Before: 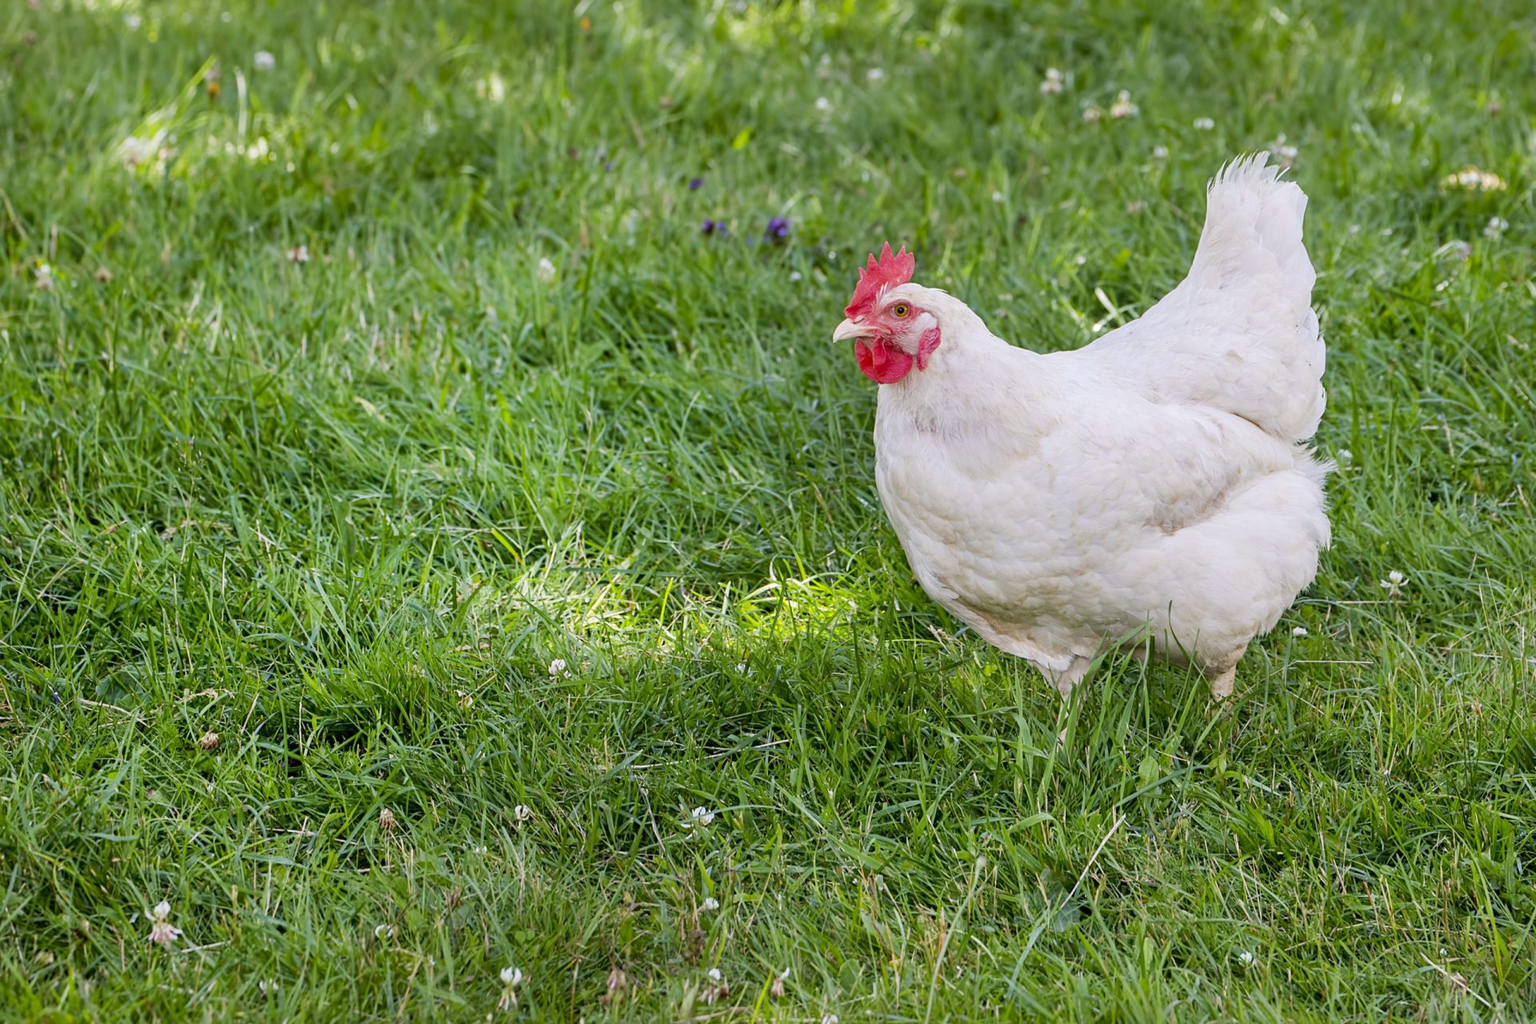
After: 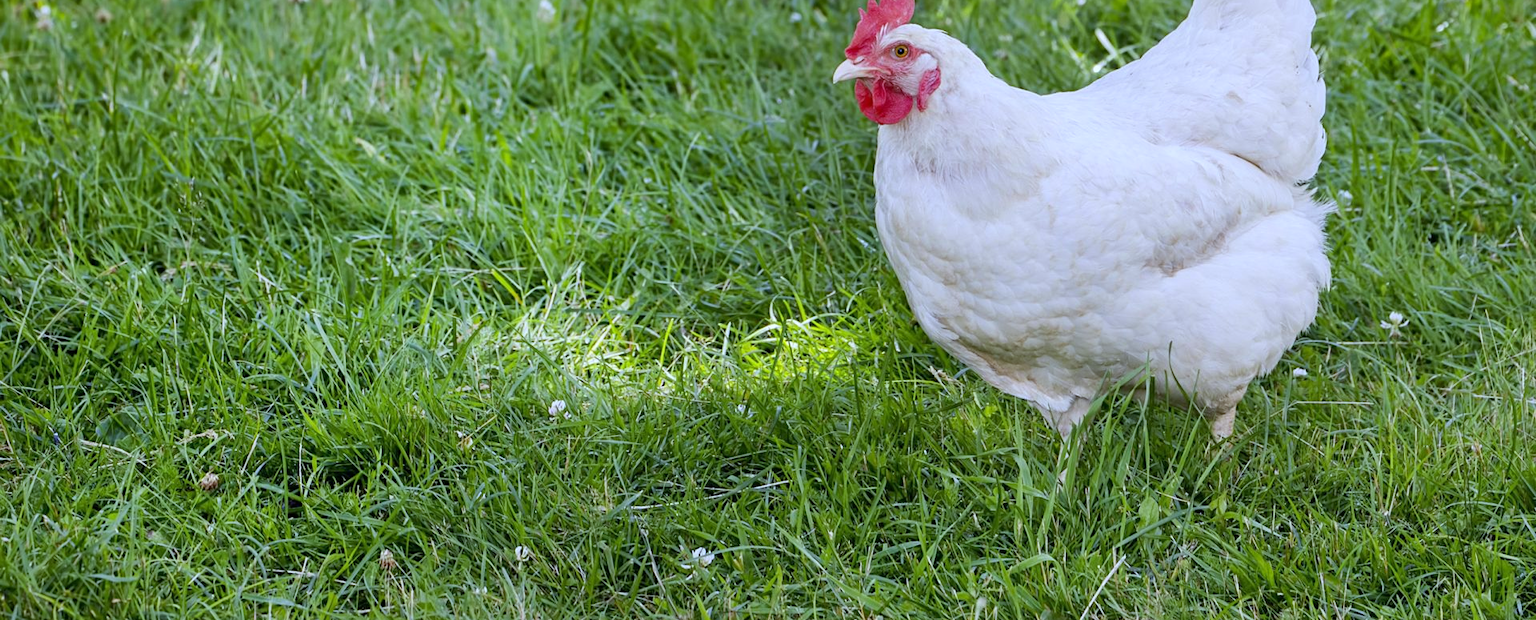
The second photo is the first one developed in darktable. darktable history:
crop and rotate: top 25.357%, bottom 13.942%
white balance: red 0.931, blue 1.11
